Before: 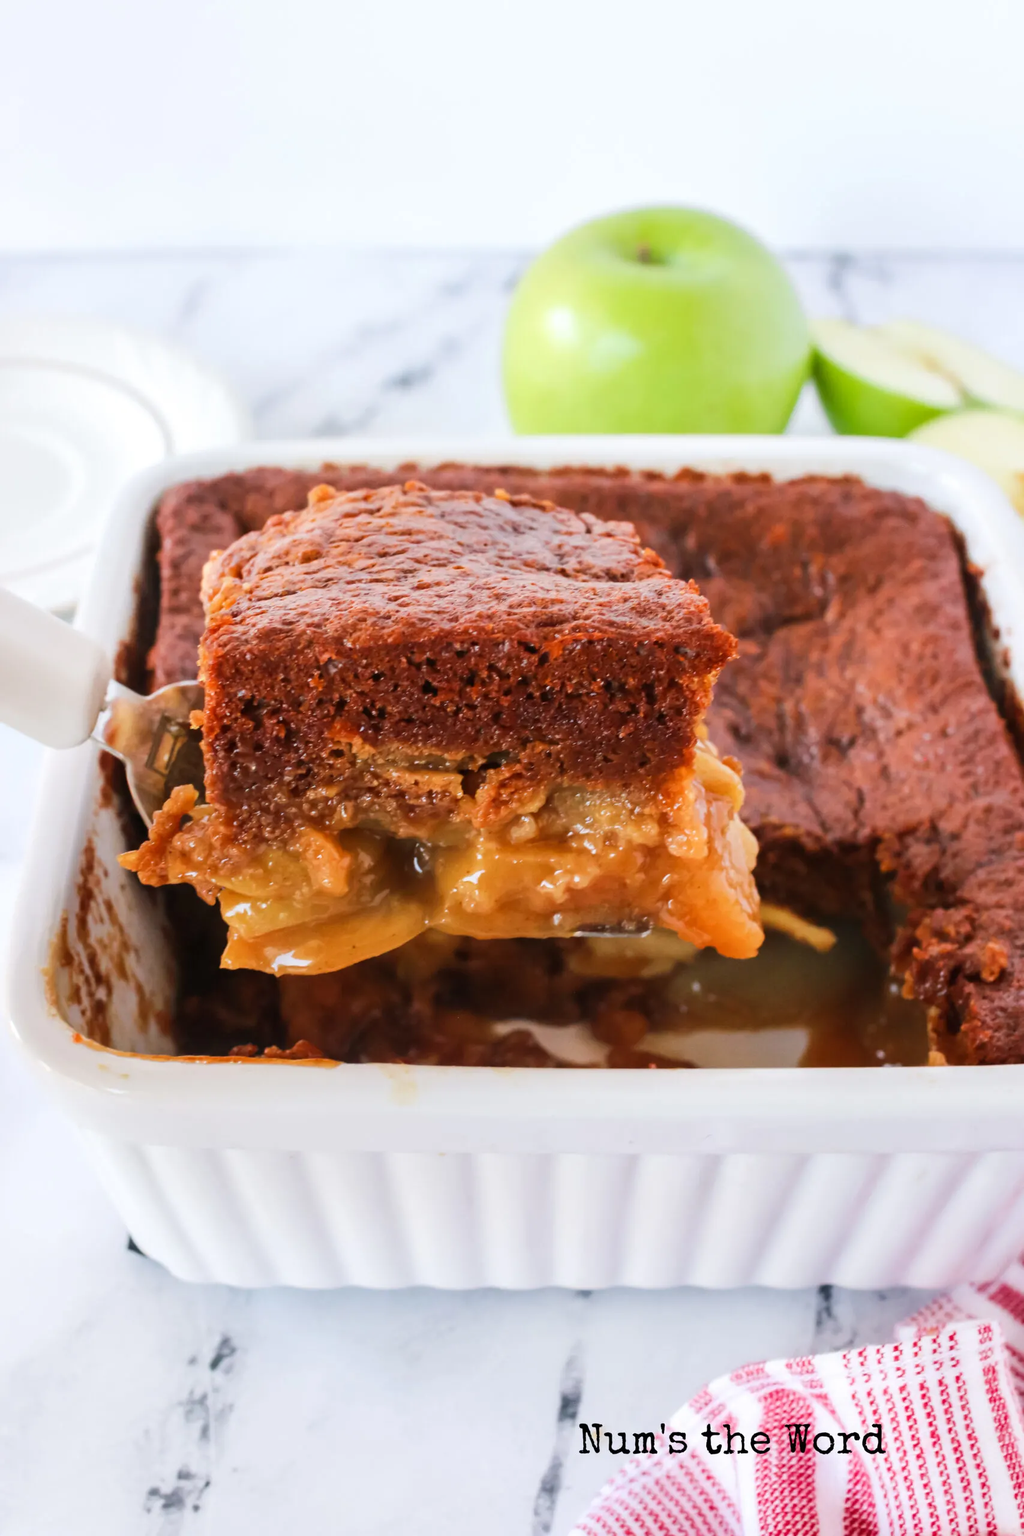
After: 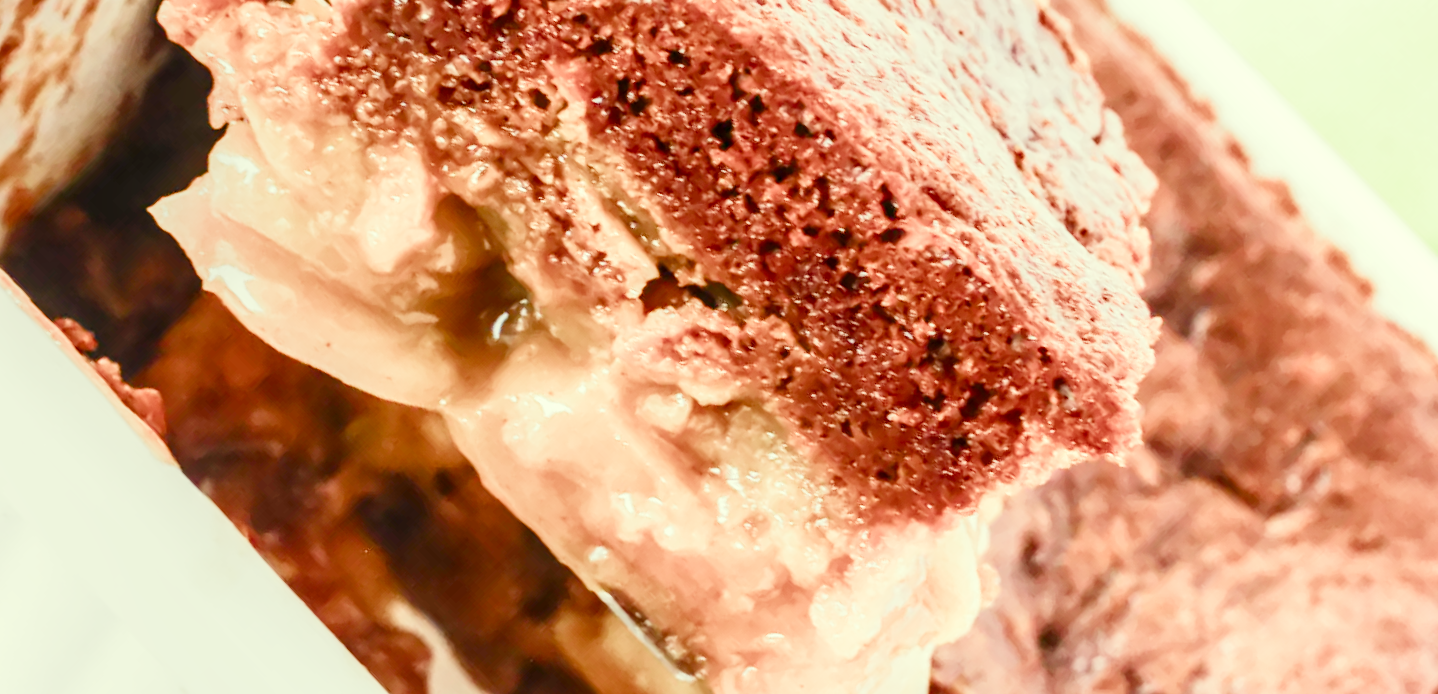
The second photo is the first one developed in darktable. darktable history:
crop and rotate: angle -45.63°, top 16.54%, right 0.888%, bottom 11.674%
color correction: highlights a* -5.71, highlights b* 11.33
filmic rgb: black relative exposure -7.65 EV, white relative exposure 4.56 EV, hardness 3.61, color science v5 (2021), contrast in shadows safe, contrast in highlights safe
exposure: black level correction 0, exposure 1.914 EV, compensate exposure bias true, compensate highlight preservation false
color balance rgb: perceptual saturation grading › global saturation 20%, perceptual saturation grading › highlights -48.893%, perceptual saturation grading › shadows 24.833%
local contrast: on, module defaults
contrast brightness saturation: contrast 0.152, brightness -0.012, saturation 0.096
